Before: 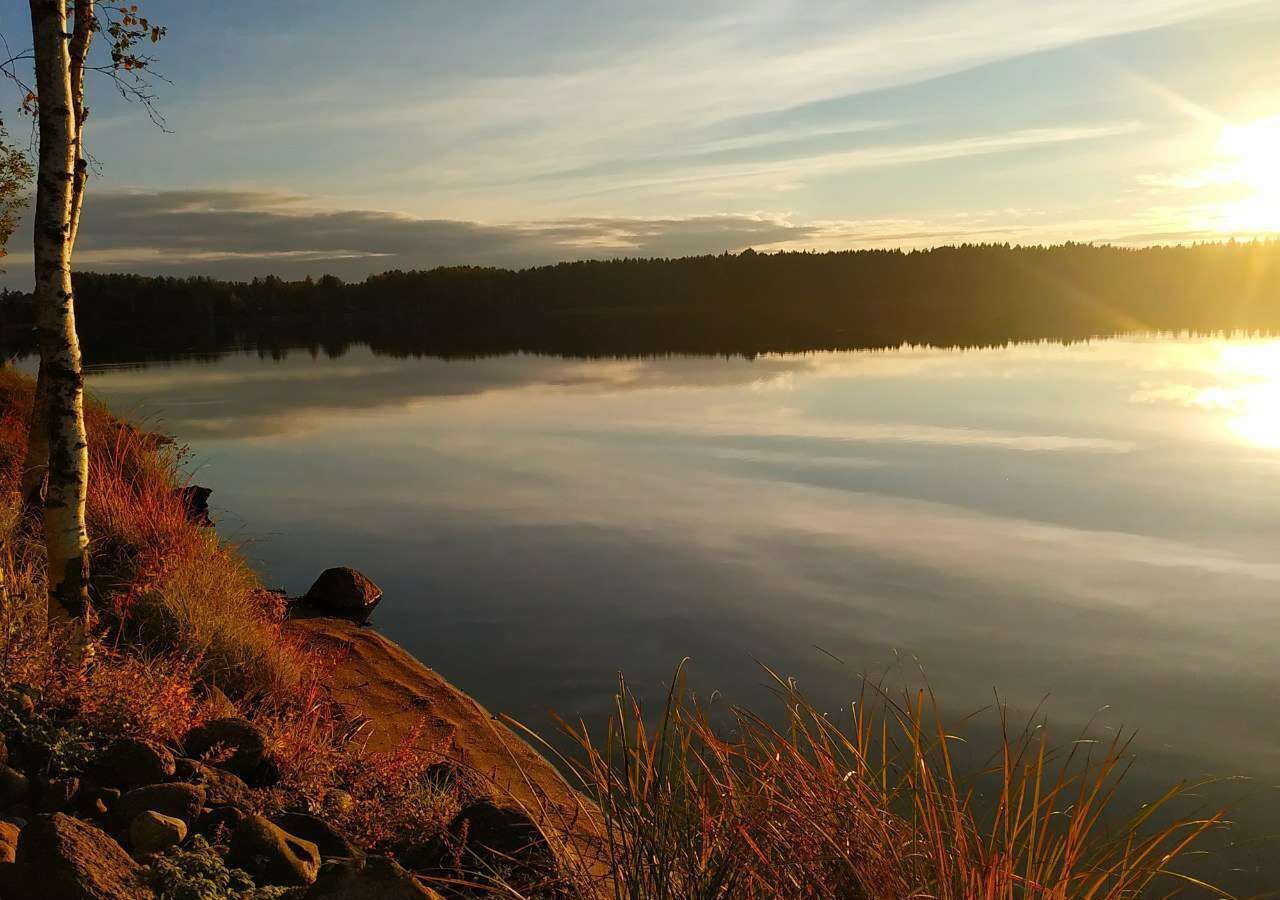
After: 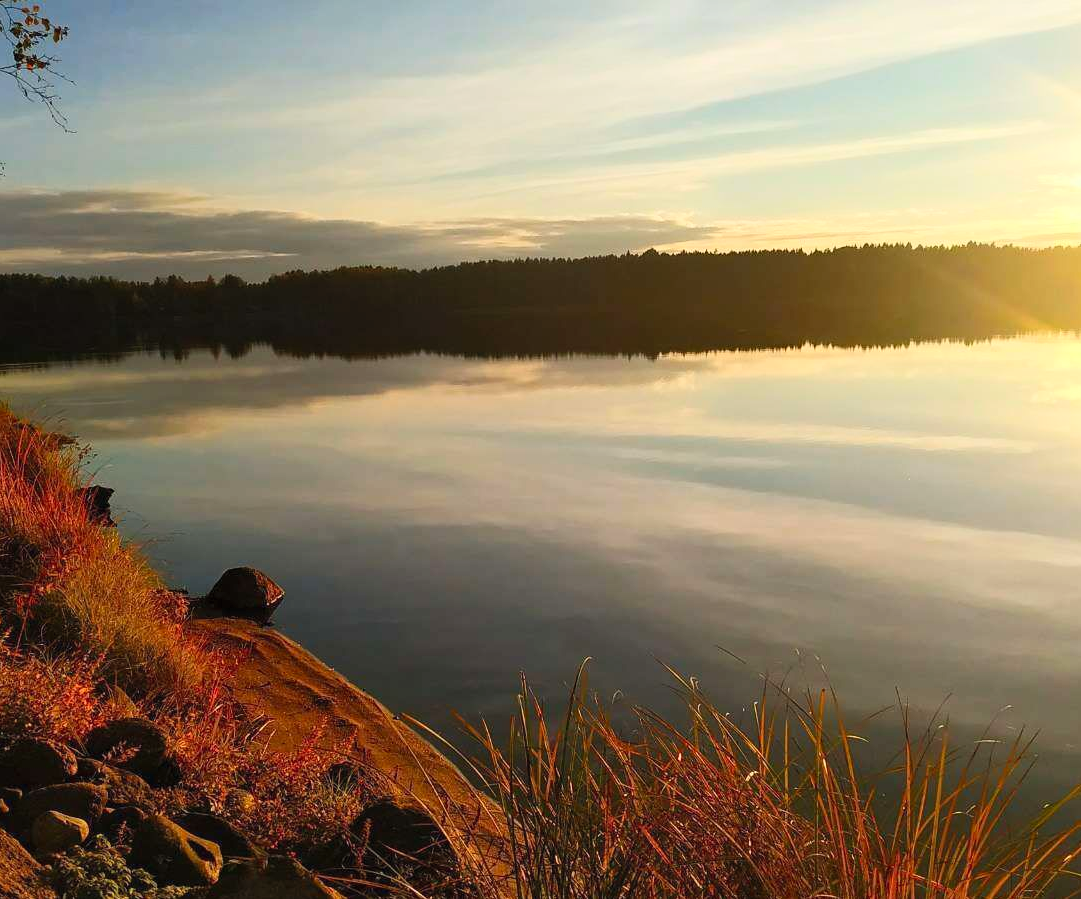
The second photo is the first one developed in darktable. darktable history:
contrast brightness saturation: contrast 0.195, brightness 0.163, saturation 0.22
crop: left 7.657%, right 7.813%
